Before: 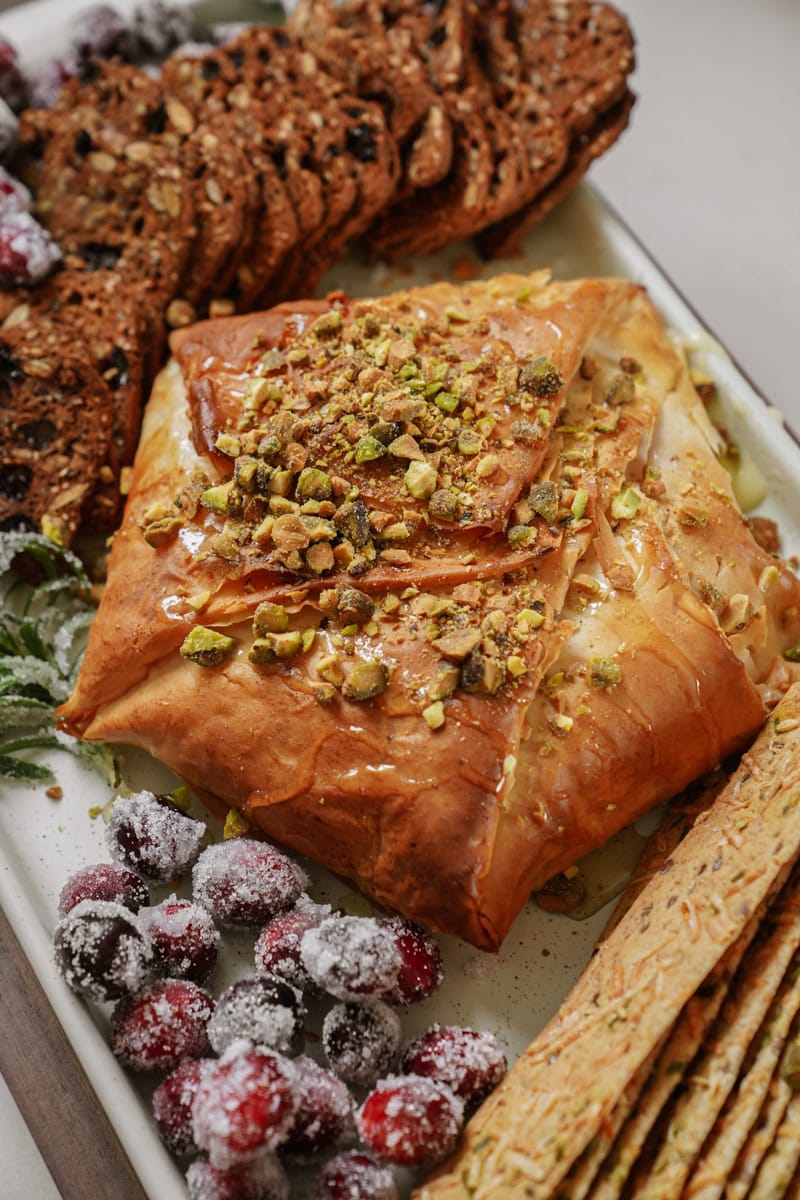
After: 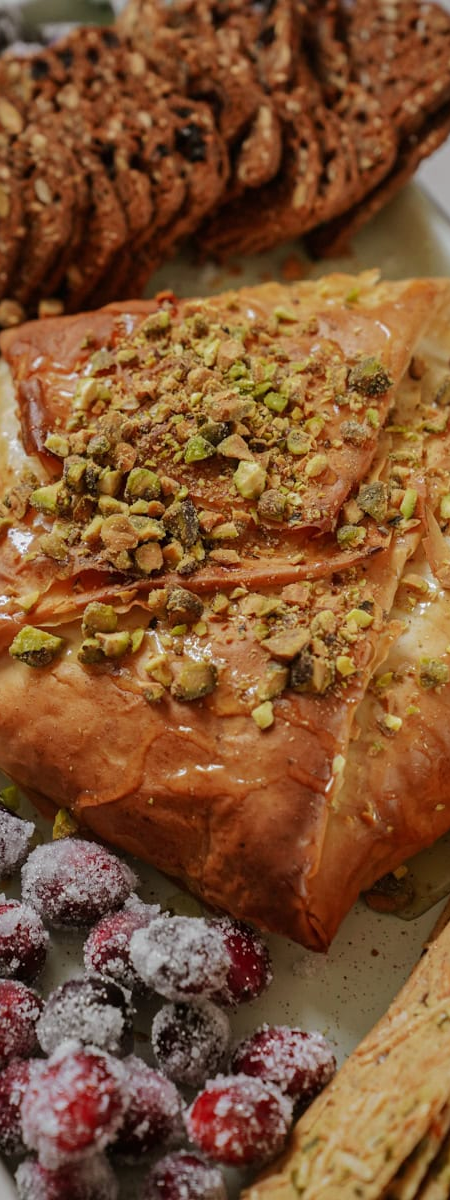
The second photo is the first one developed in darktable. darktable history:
crop: left 21.496%, right 22.254%
white balance: red 0.986, blue 1.01
velvia: strength 15%
rgb curve: curves: ch0 [(0, 0) (0.175, 0.154) (0.785, 0.663) (1, 1)]
color balance: contrast fulcrum 17.78%
